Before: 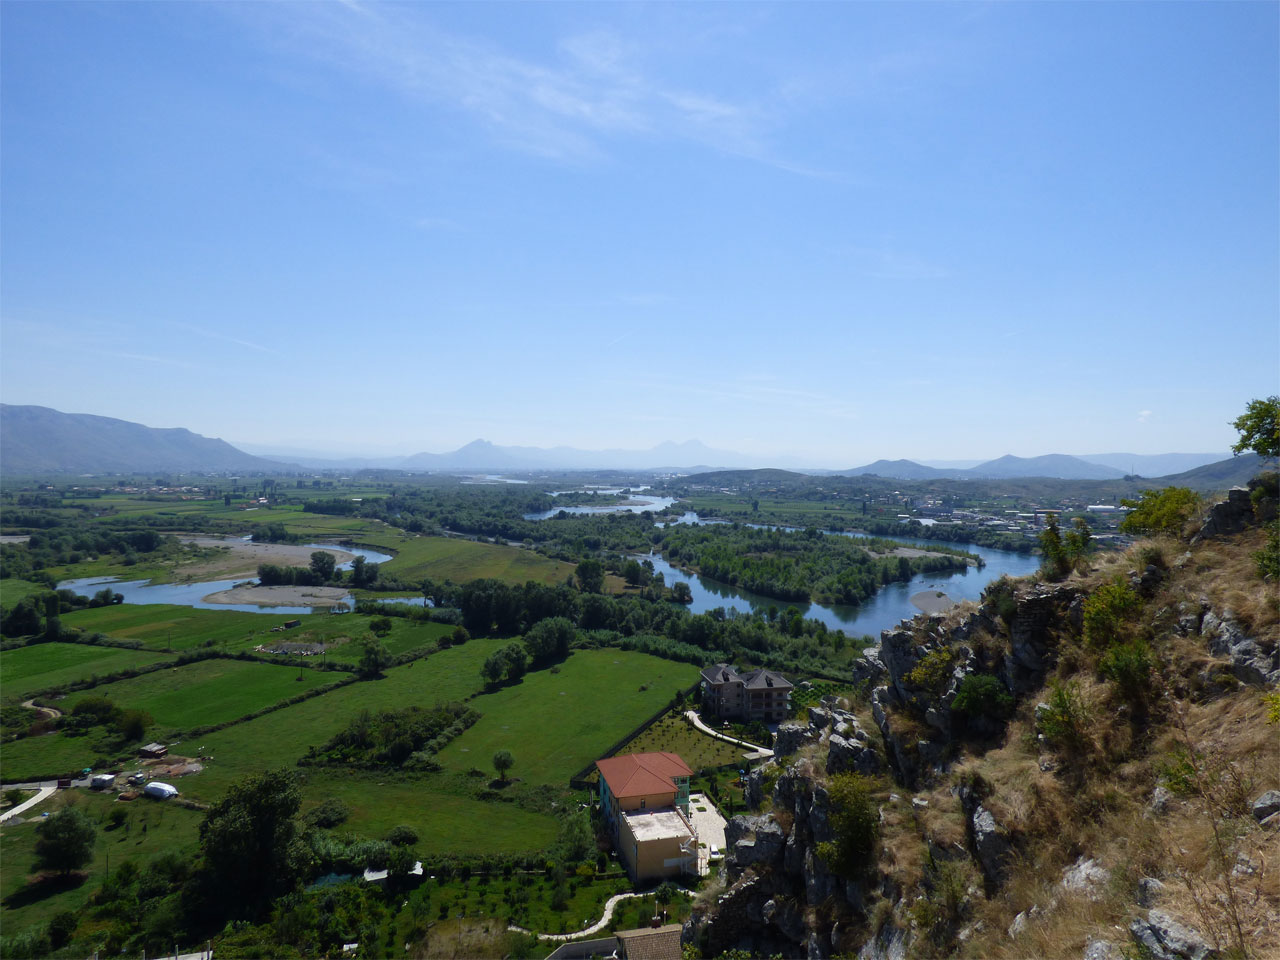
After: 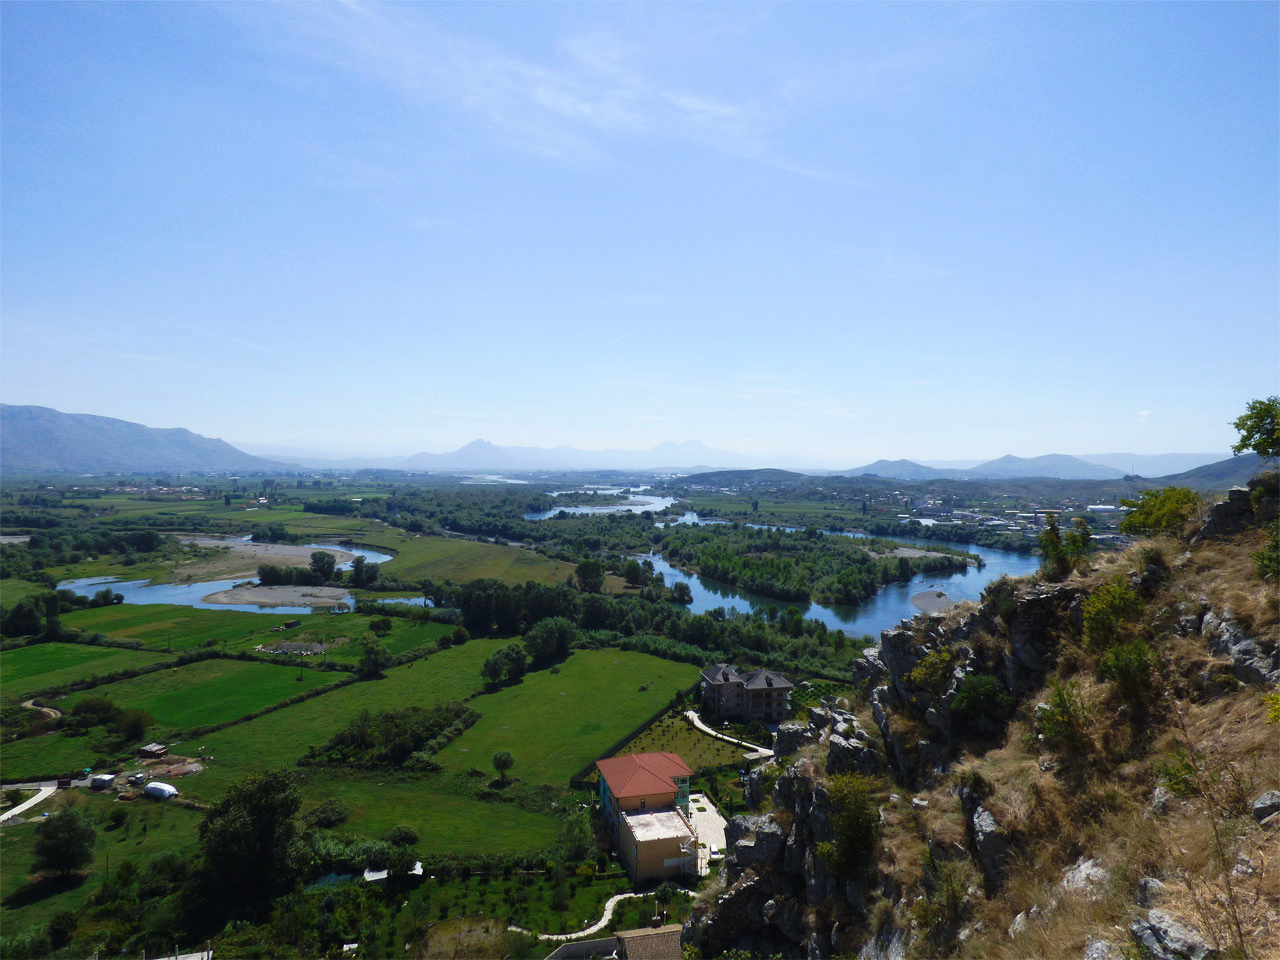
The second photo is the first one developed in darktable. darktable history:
tone curve: curves: ch0 [(0, 0) (0.003, 0.009) (0.011, 0.019) (0.025, 0.034) (0.044, 0.057) (0.069, 0.082) (0.1, 0.104) (0.136, 0.131) (0.177, 0.165) (0.224, 0.212) (0.277, 0.279) (0.335, 0.342) (0.399, 0.401) (0.468, 0.477) (0.543, 0.572) (0.623, 0.675) (0.709, 0.772) (0.801, 0.85) (0.898, 0.942) (1, 1)], preserve colors none
